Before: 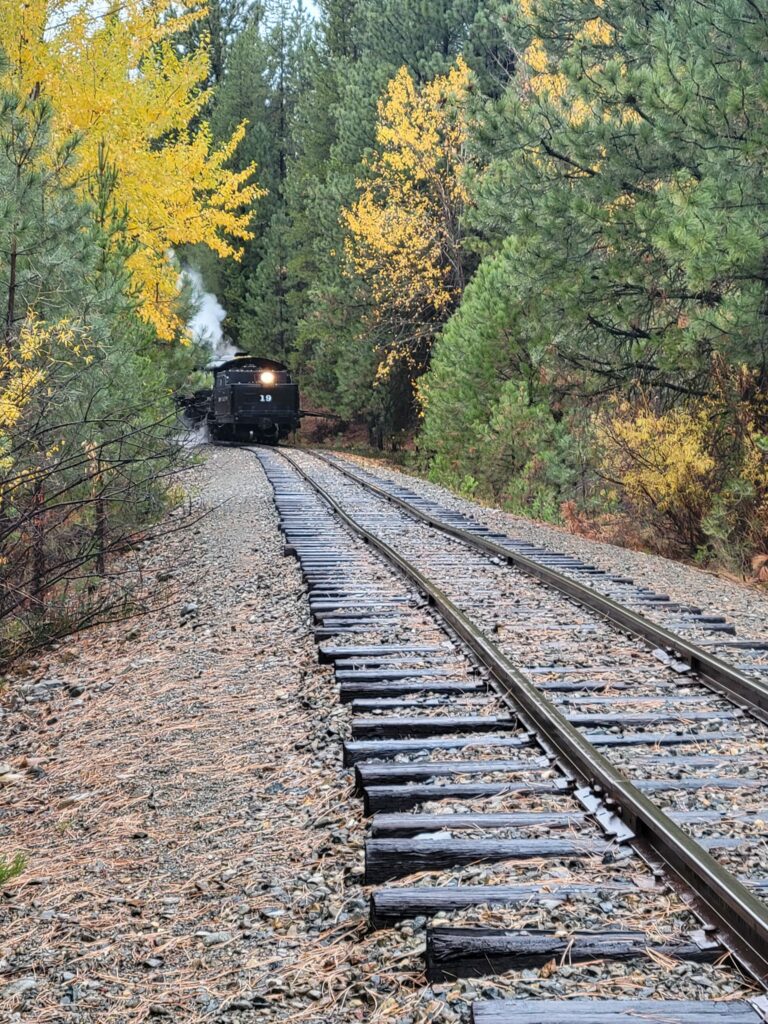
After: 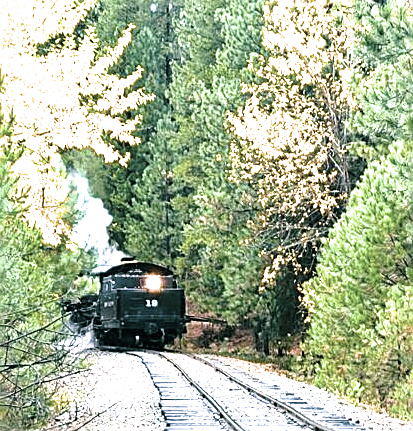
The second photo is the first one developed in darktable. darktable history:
color correction: highlights b* 0.062, saturation 0.597
exposure: black level correction 0, exposure 1.297 EV, compensate exposure bias true, compensate highlight preservation false
sharpen: on, module defaults
filmic rgb: black relative exposure -8.28 EV, white relative exposure 2.2 EV, target white luminance 99.894%, hardness 7.04, latitude 74.3%, contrast 1.324, highlights saturation mix -2.22%, shadows ↔ highlights balance 30.77%
crop: left 14.971%, top 9.278%, right 31.216%, bottom 48.565%
color balance rgb: shadows lift › chroma 11.436%, shadows lift › hue 133.24°, perceptual saturation grading › global saturation 98.792%, global vibrance 20%
